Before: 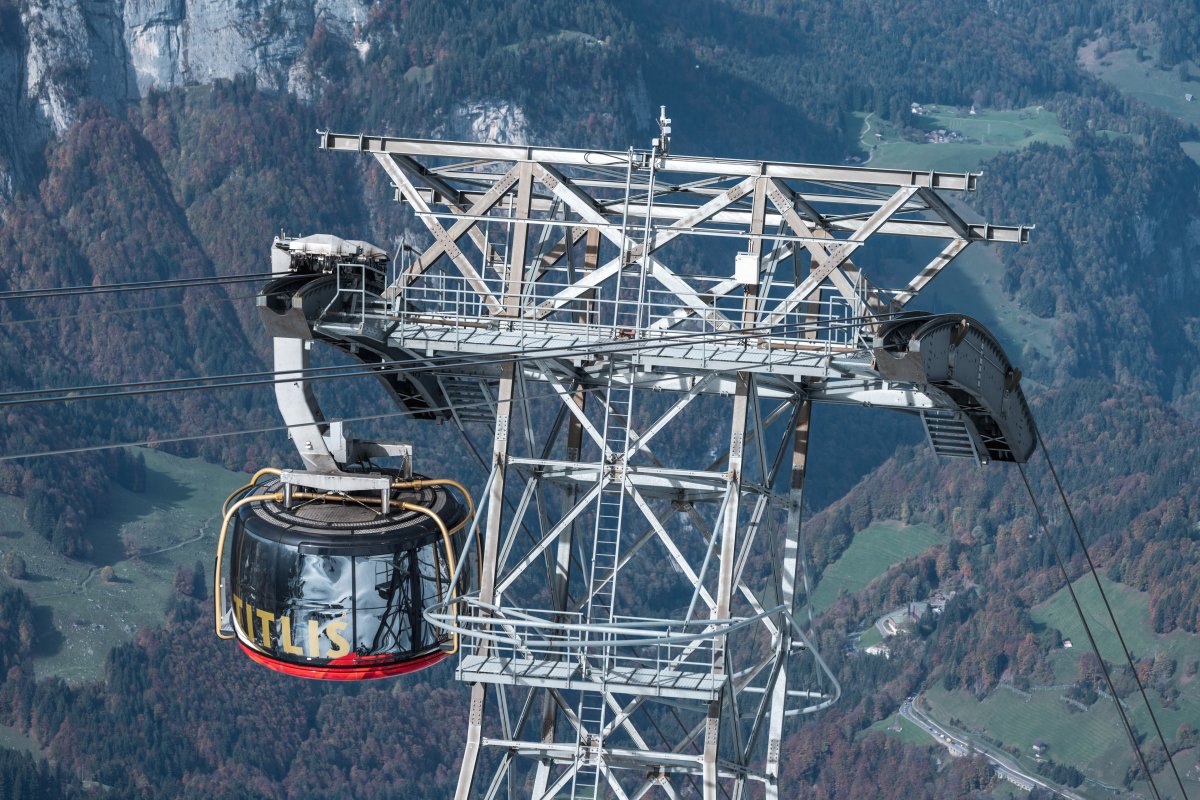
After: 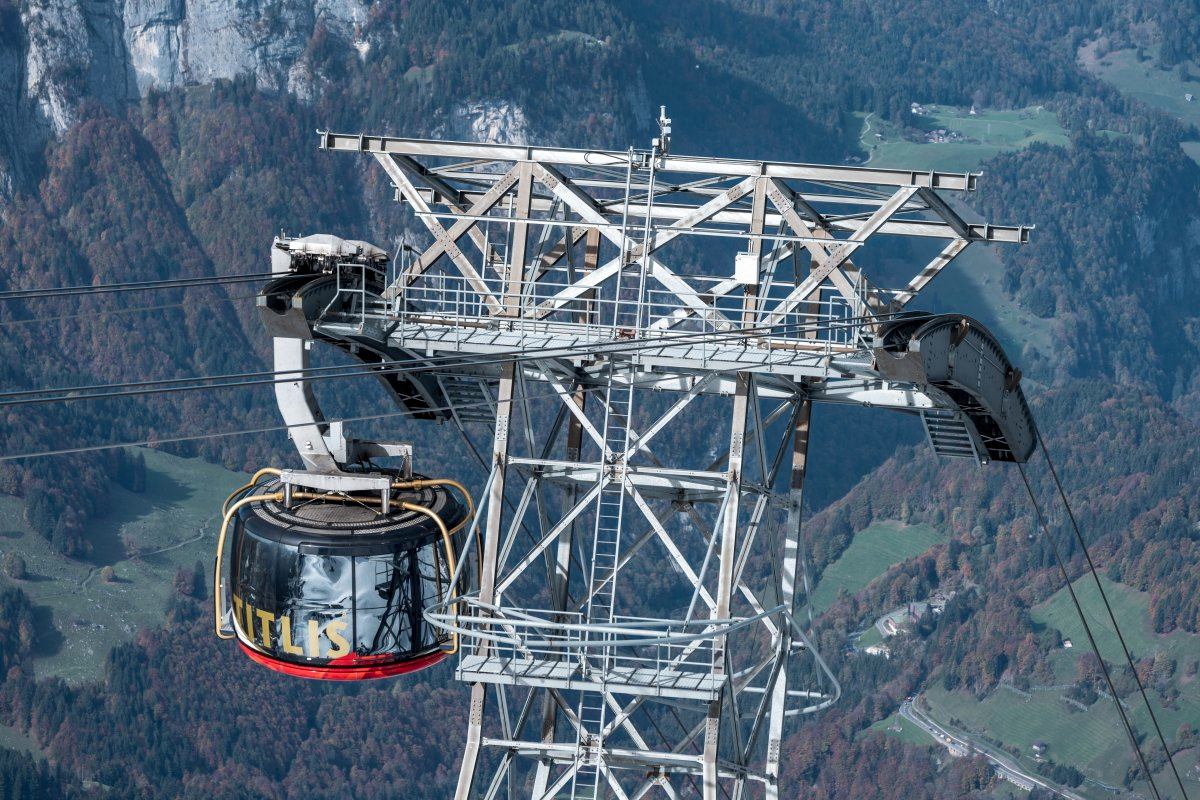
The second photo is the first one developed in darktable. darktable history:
exposure: black level correction 0.005, exposure 0.016 EV, compensate highlight preservation false
